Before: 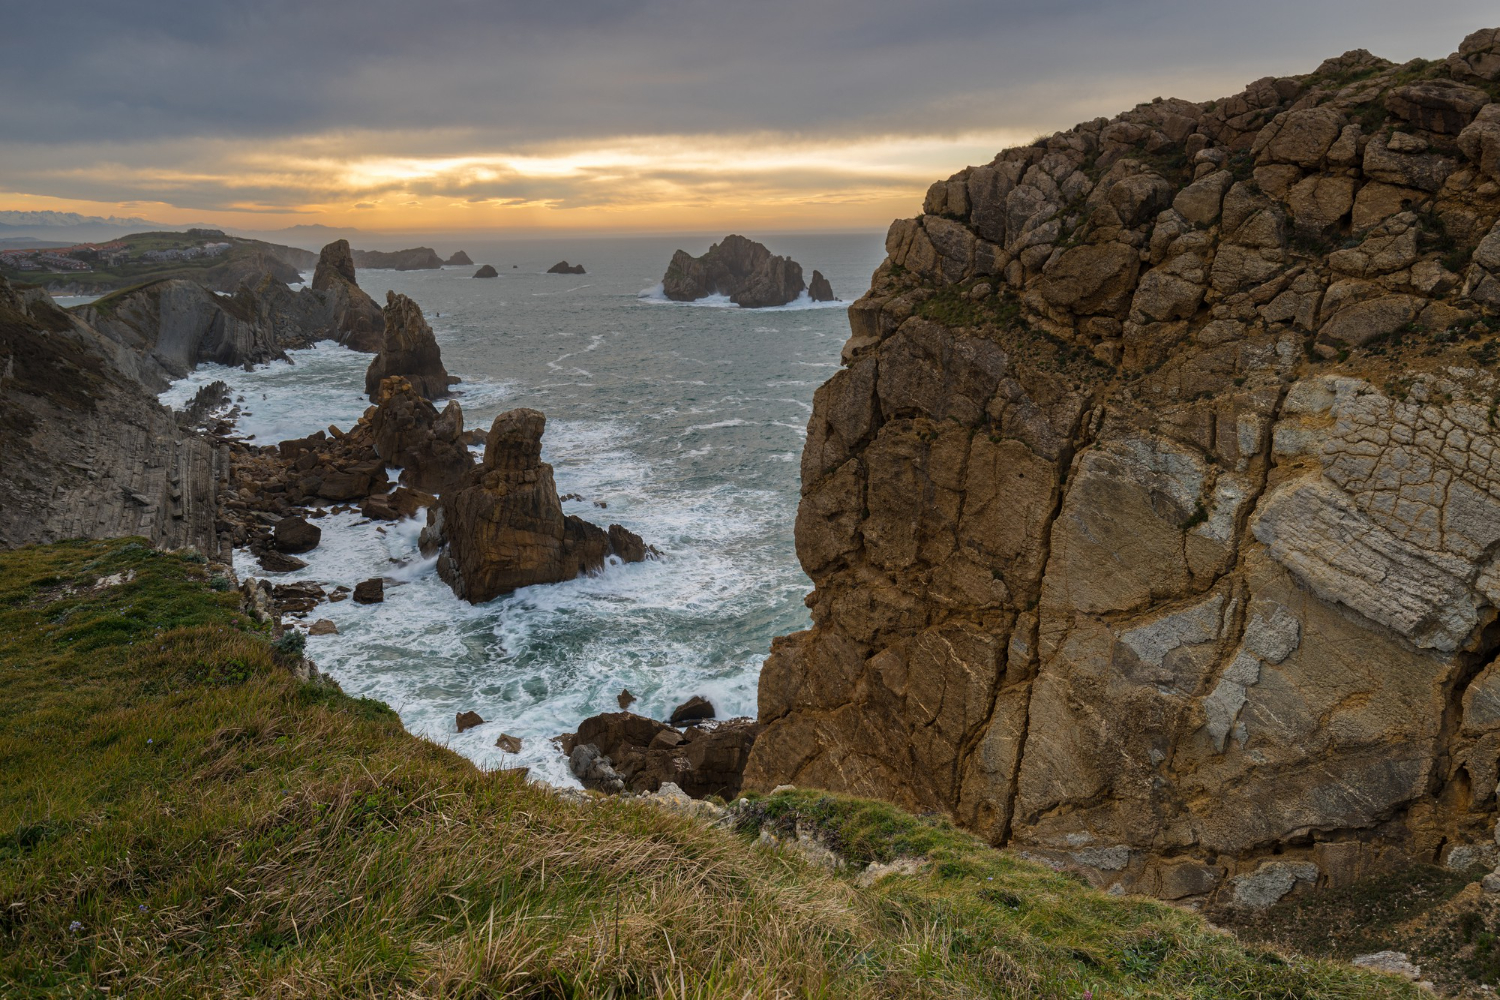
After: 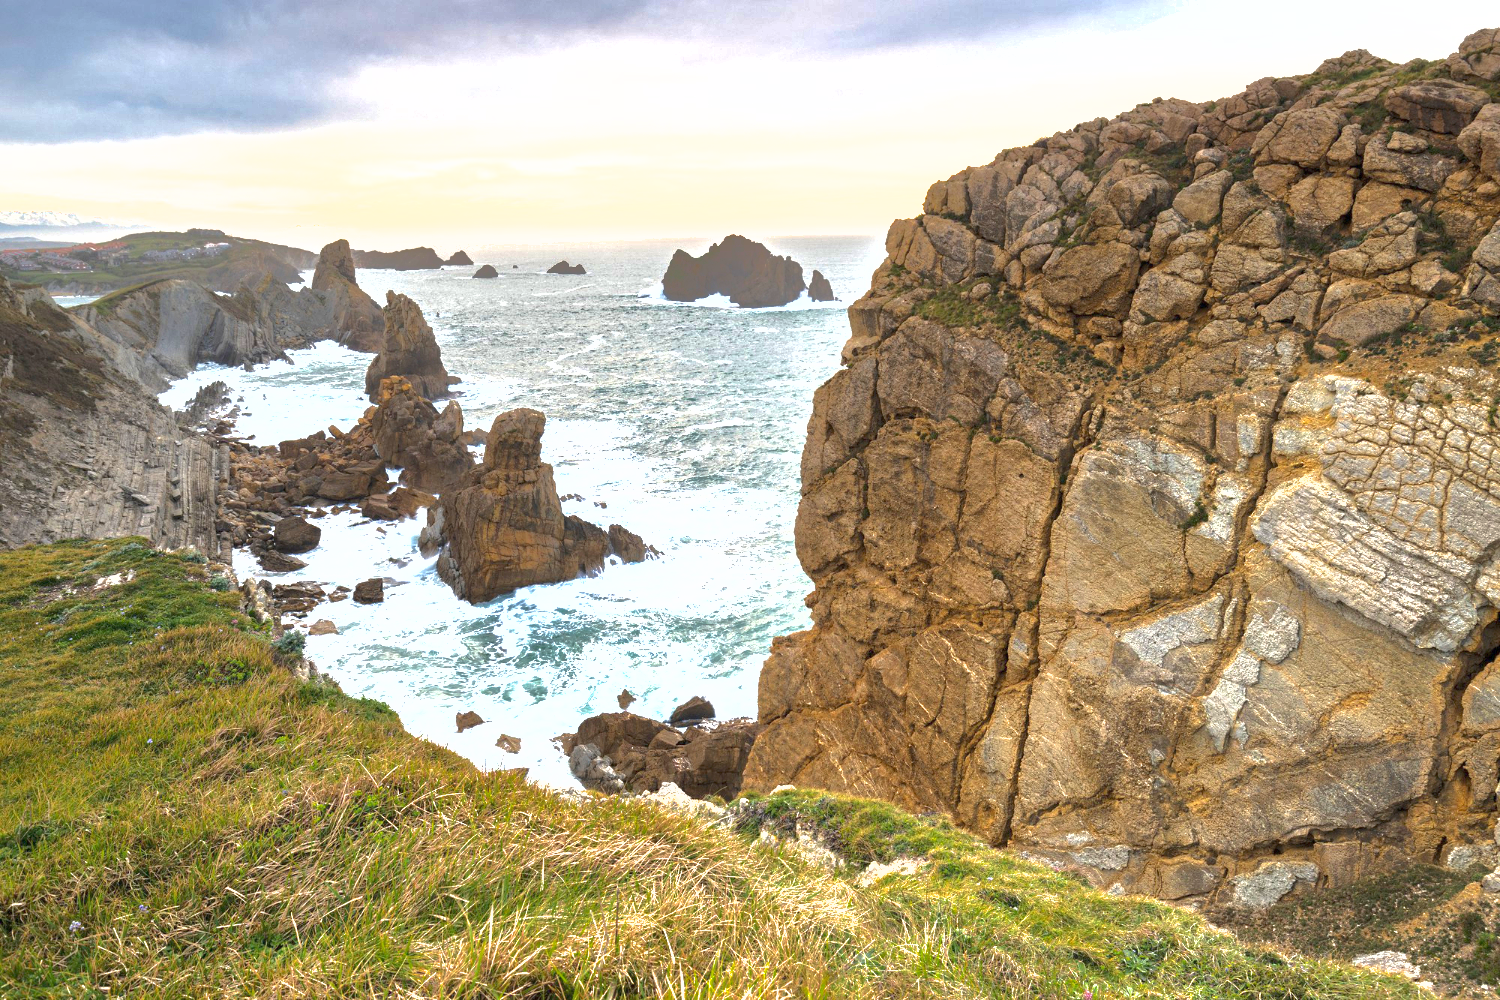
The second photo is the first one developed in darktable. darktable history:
exposure: exposure 2.207 EV, compensate highlight preservation false
local contrast: mode bilateral grid, contrast 100, coarseness 100, detail 94%, midtone range 0.2
shadows and highlights: shadows 40, highlights -60
